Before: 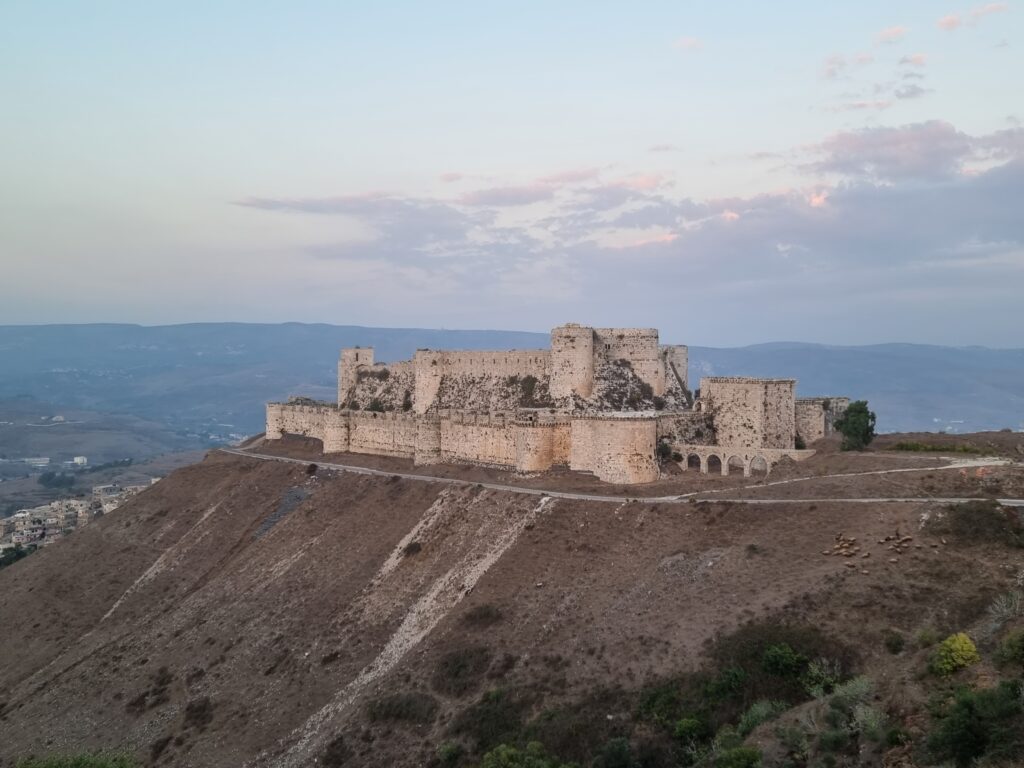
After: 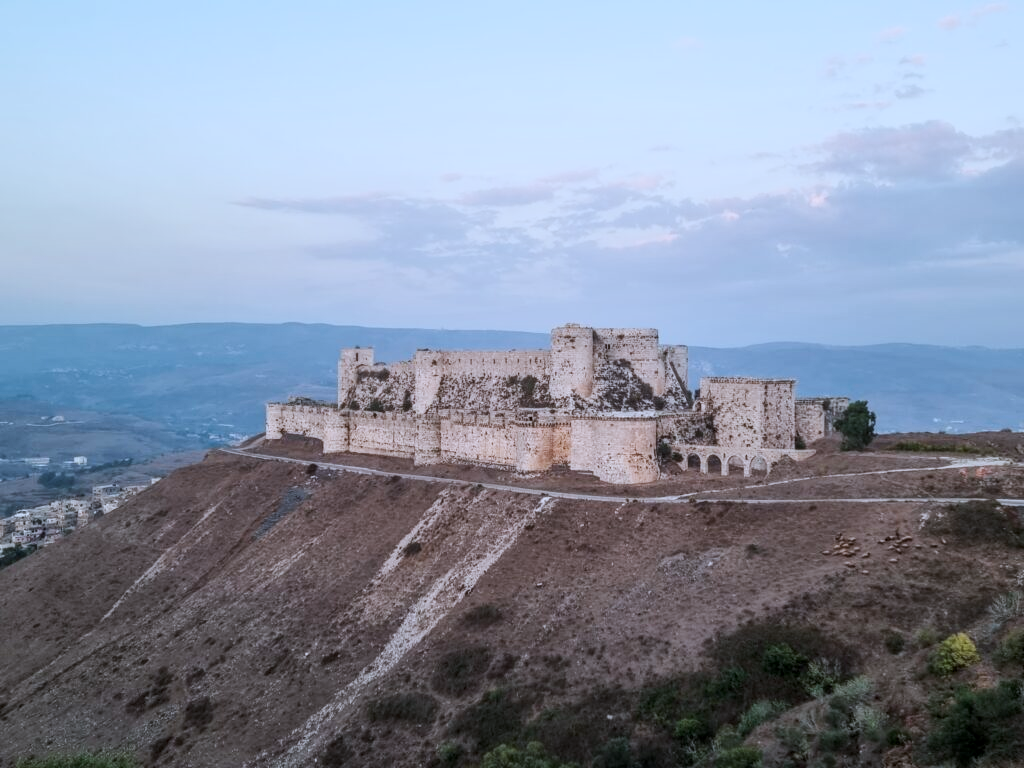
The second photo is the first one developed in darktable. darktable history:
tone curve: curves: ch0 [(0, 0.013) (0.036, 0.045) (0.274, 0.286) (0.566, 0.623) (0.794, 0.827) (1, 0.953)]; ch1 [(0, 0) (0.389, 0.403) (0.462, 0.48) (0.499, 0.5) (0.524, 0.527) (0.57, 0.599) (0.626, 0.65) (0.761, 0.781) (1, 1)]; ch2 [(0, 0) (0.464, 0.478) (0.5, 0.501) (0.533, 0.542) (0.599, 0.613) (0.704, 0.731) (1, 1)], preserve colors none
local contrast: on, module defaults
color correction: highlights a* -1.93, highlights b* -18.16
